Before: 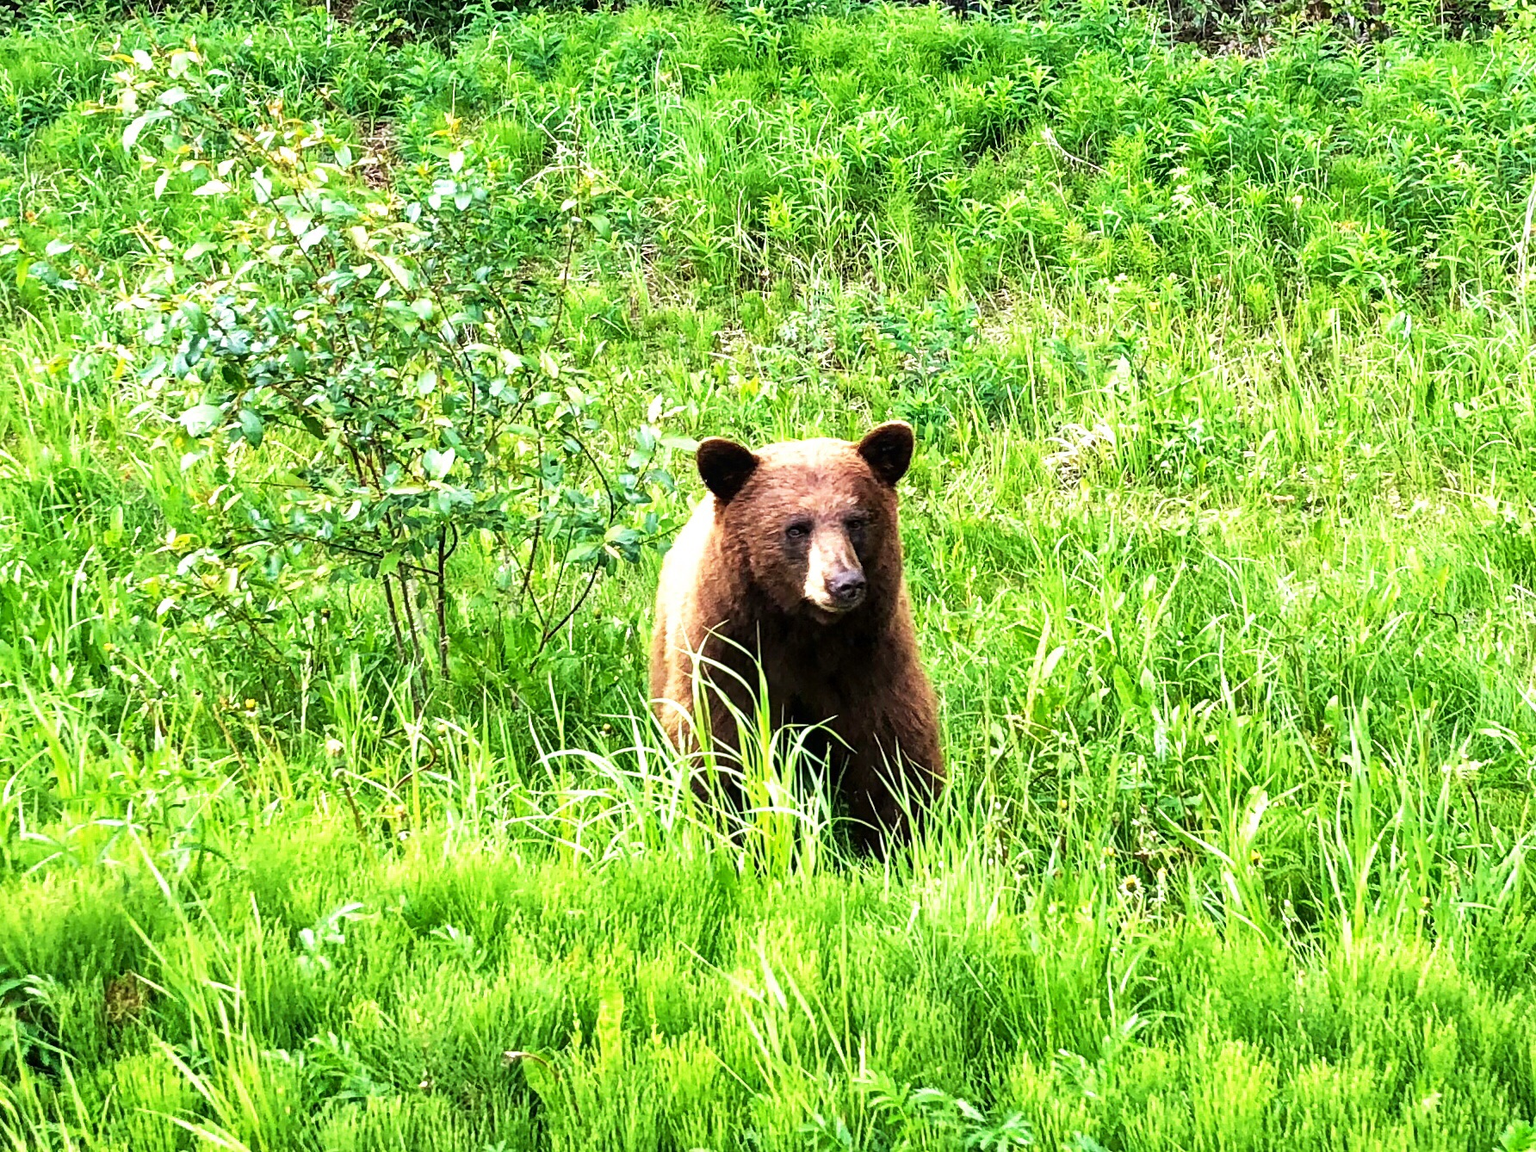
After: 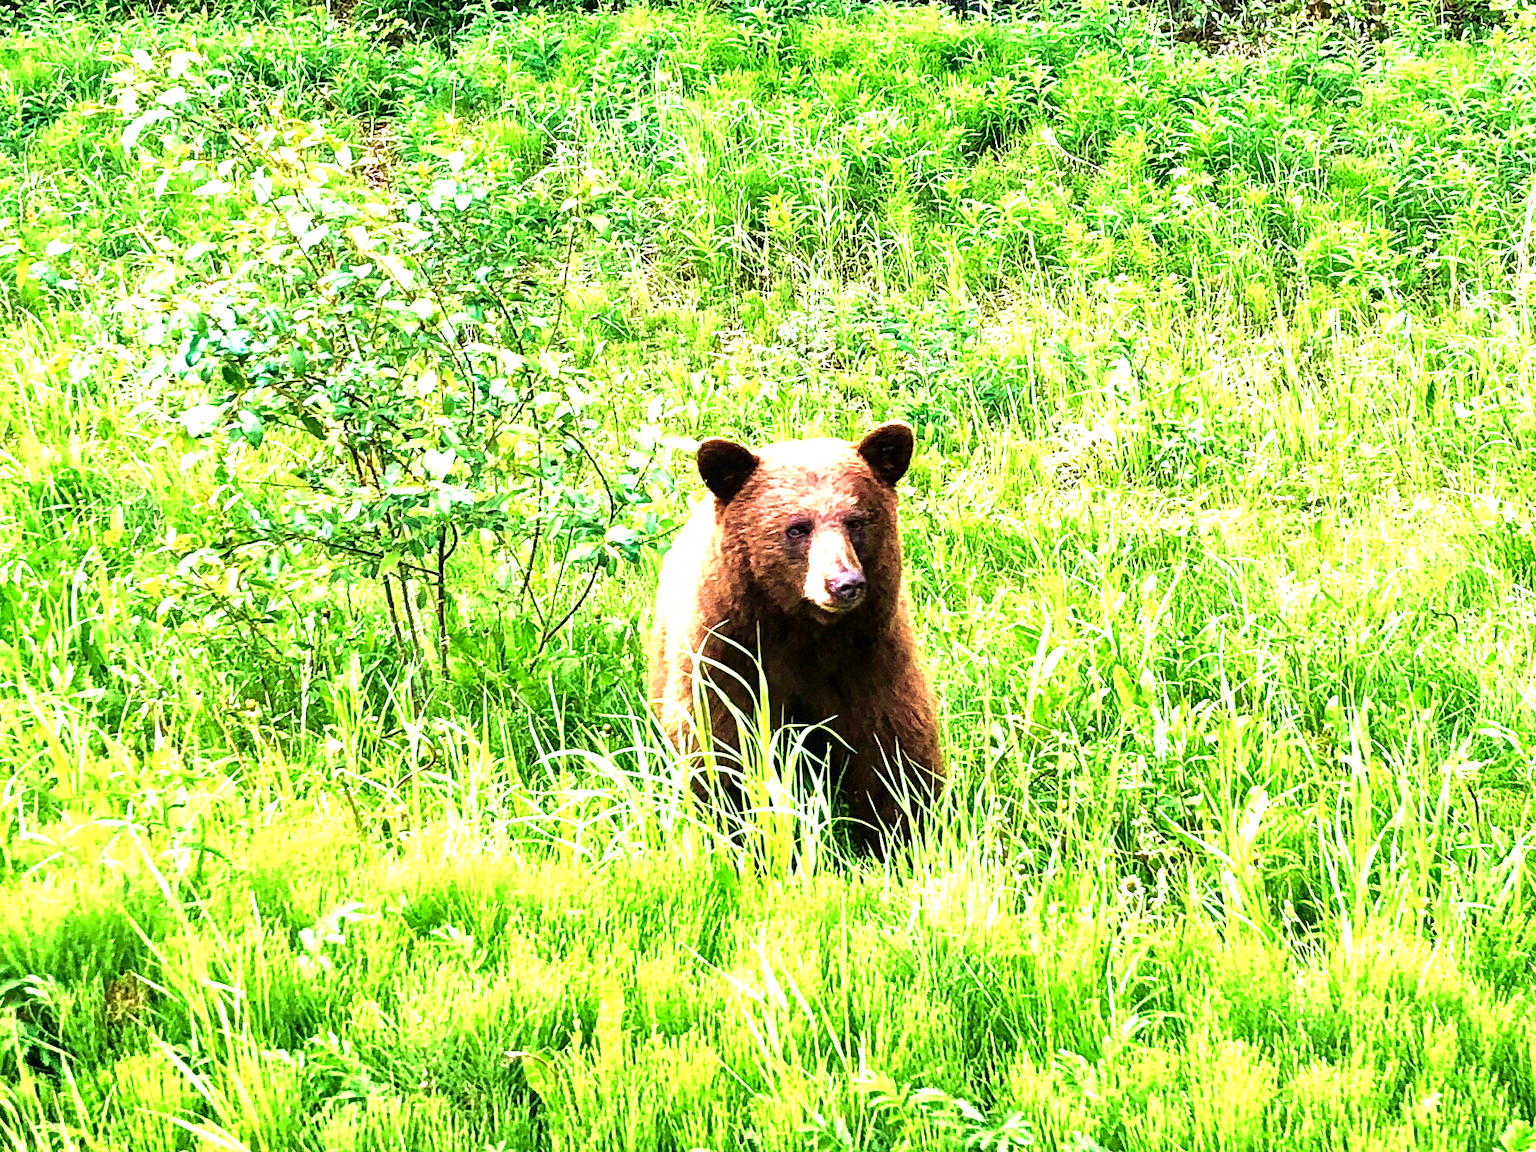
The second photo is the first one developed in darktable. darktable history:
grain: coarseness 0.47 ISO
levels: levels [0, 0.394, 0.787]
velvia: strength 75%
